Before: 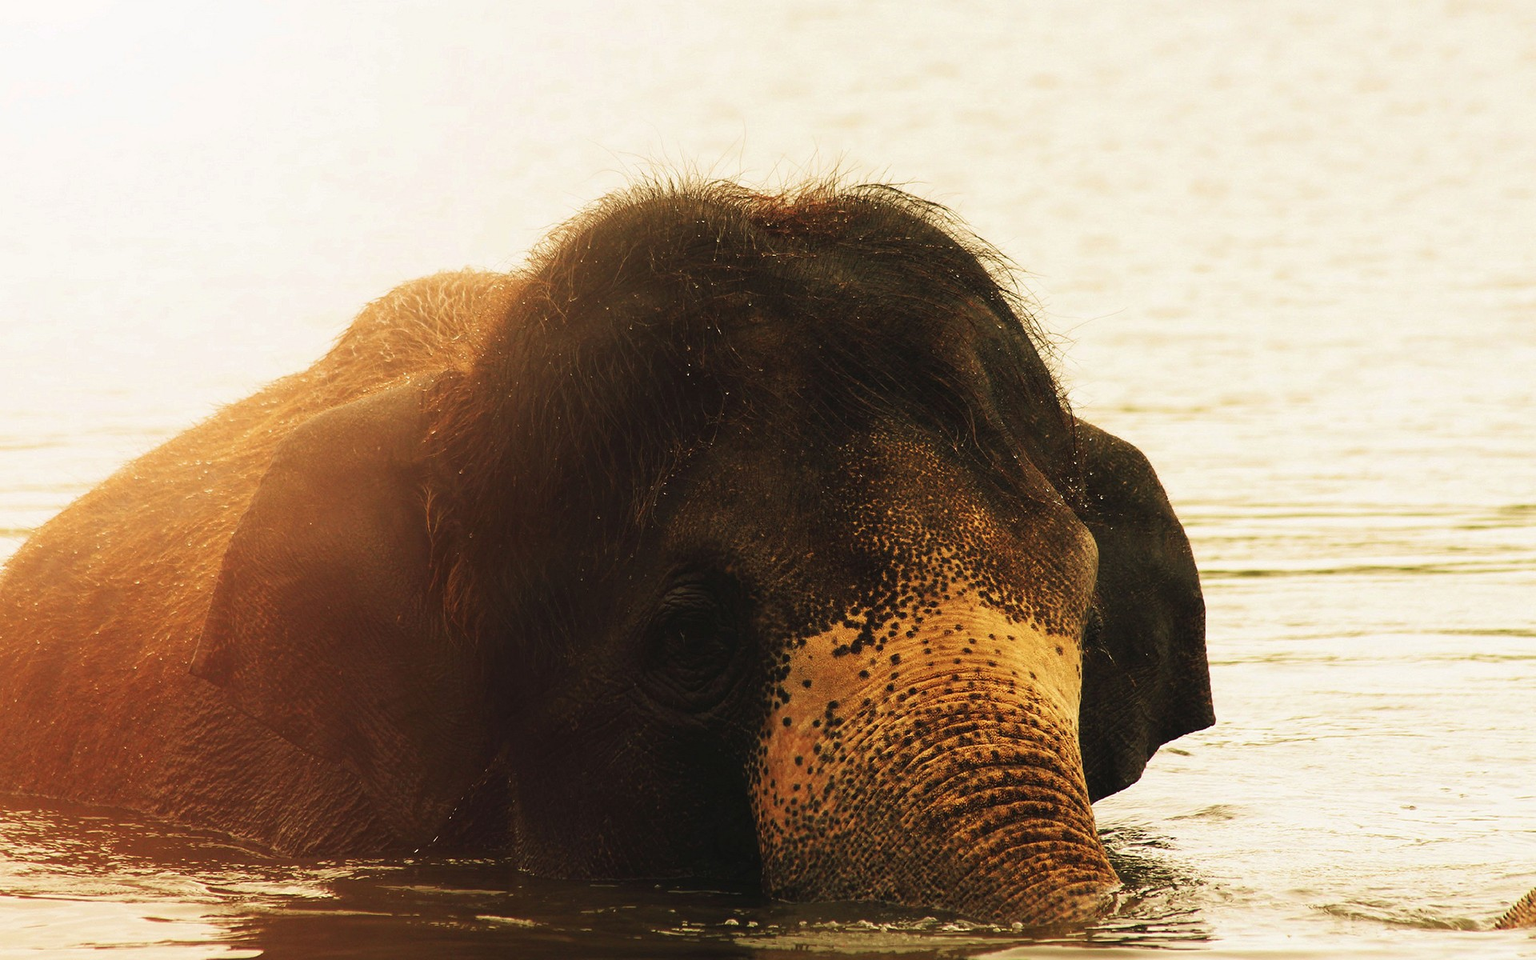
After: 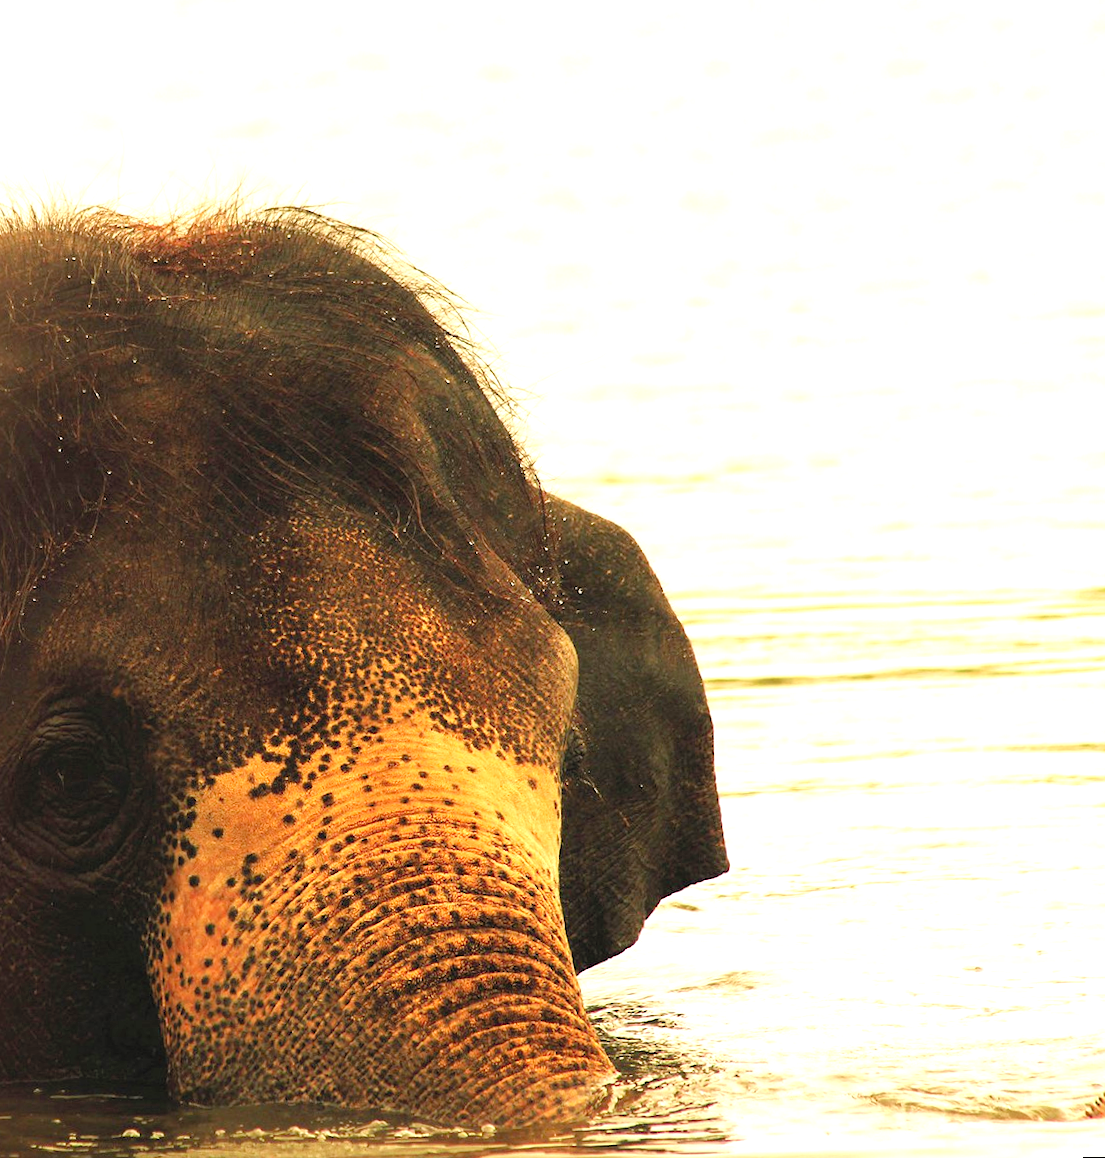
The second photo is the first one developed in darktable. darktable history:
levels: levels [0.036, 0.364, 0.827]
rotate and perspective: rotation -1.42°, crop left 0.016, crop right 0.984, crop top 0.035, crop bottom 0.965
crop: left 41.402%
